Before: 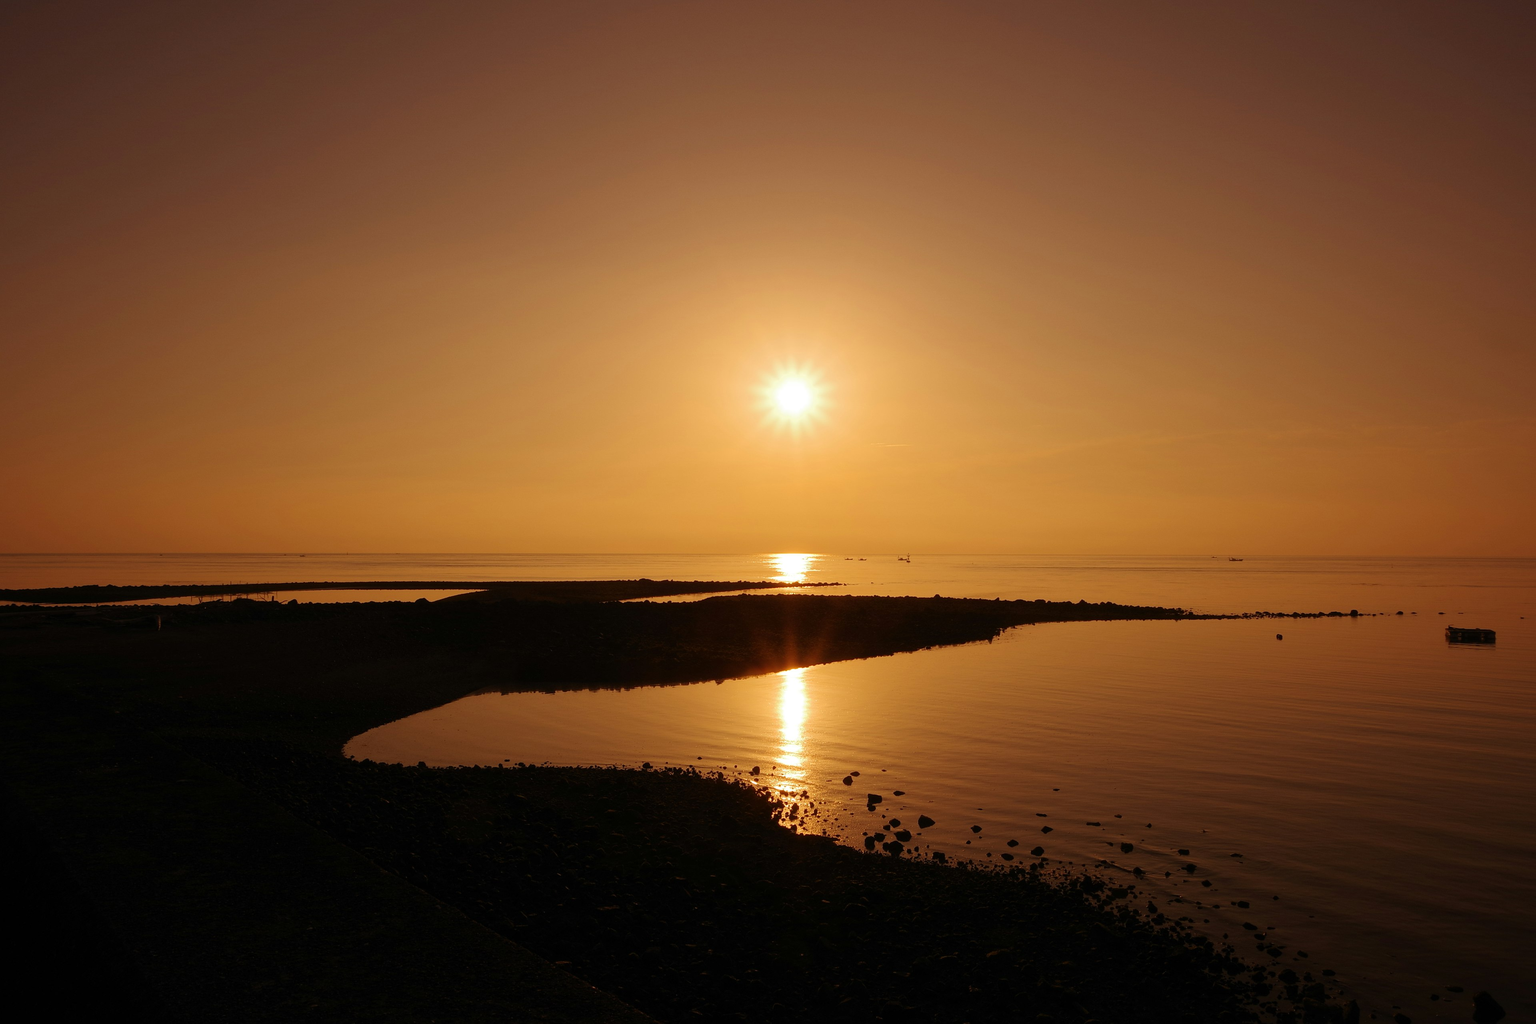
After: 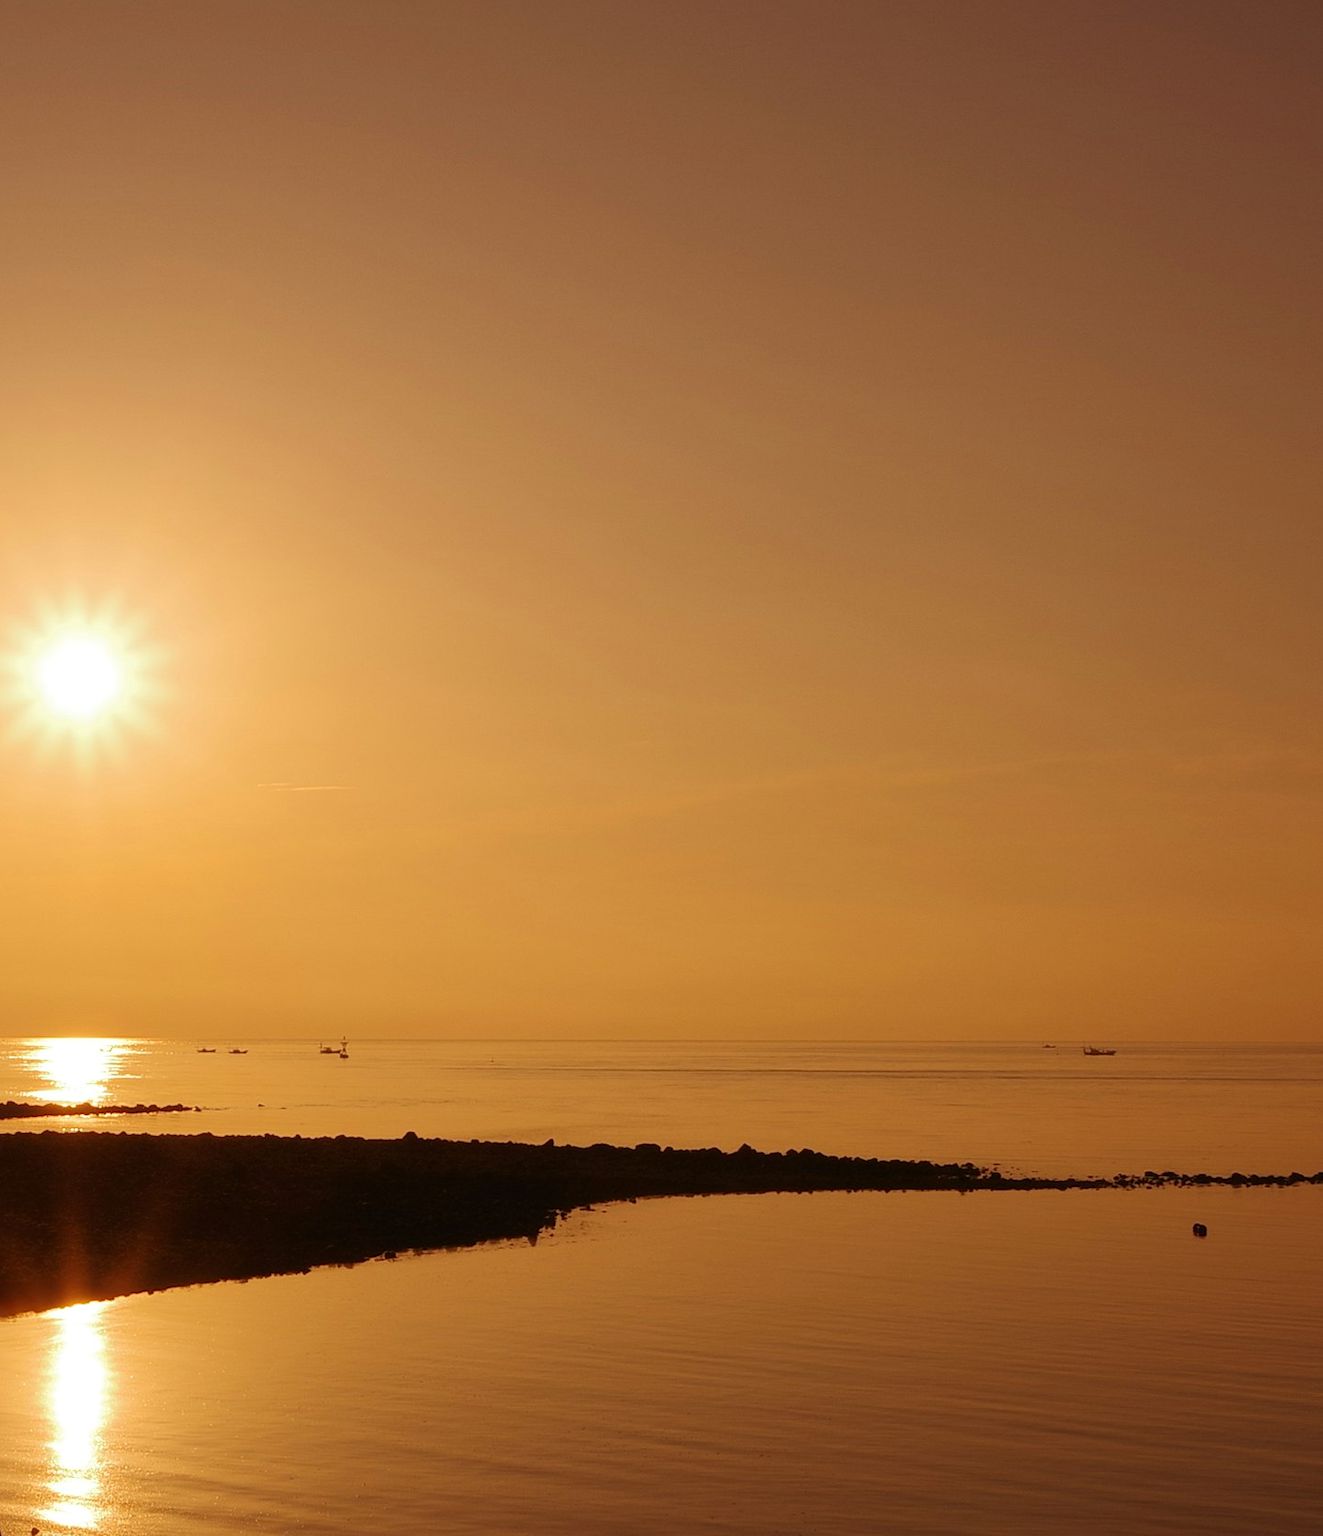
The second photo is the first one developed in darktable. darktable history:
tone equalizer: edges refinement/feathering 500, mask exposure compensation -1.57 EV, preserve details no
base curve: curves: ch0 [(0, 0) (0.989, 0.992)], preserve colors none
crop and rotate: left 49.452%, top 10.124%, right 13.177%, bottom 24.805%
